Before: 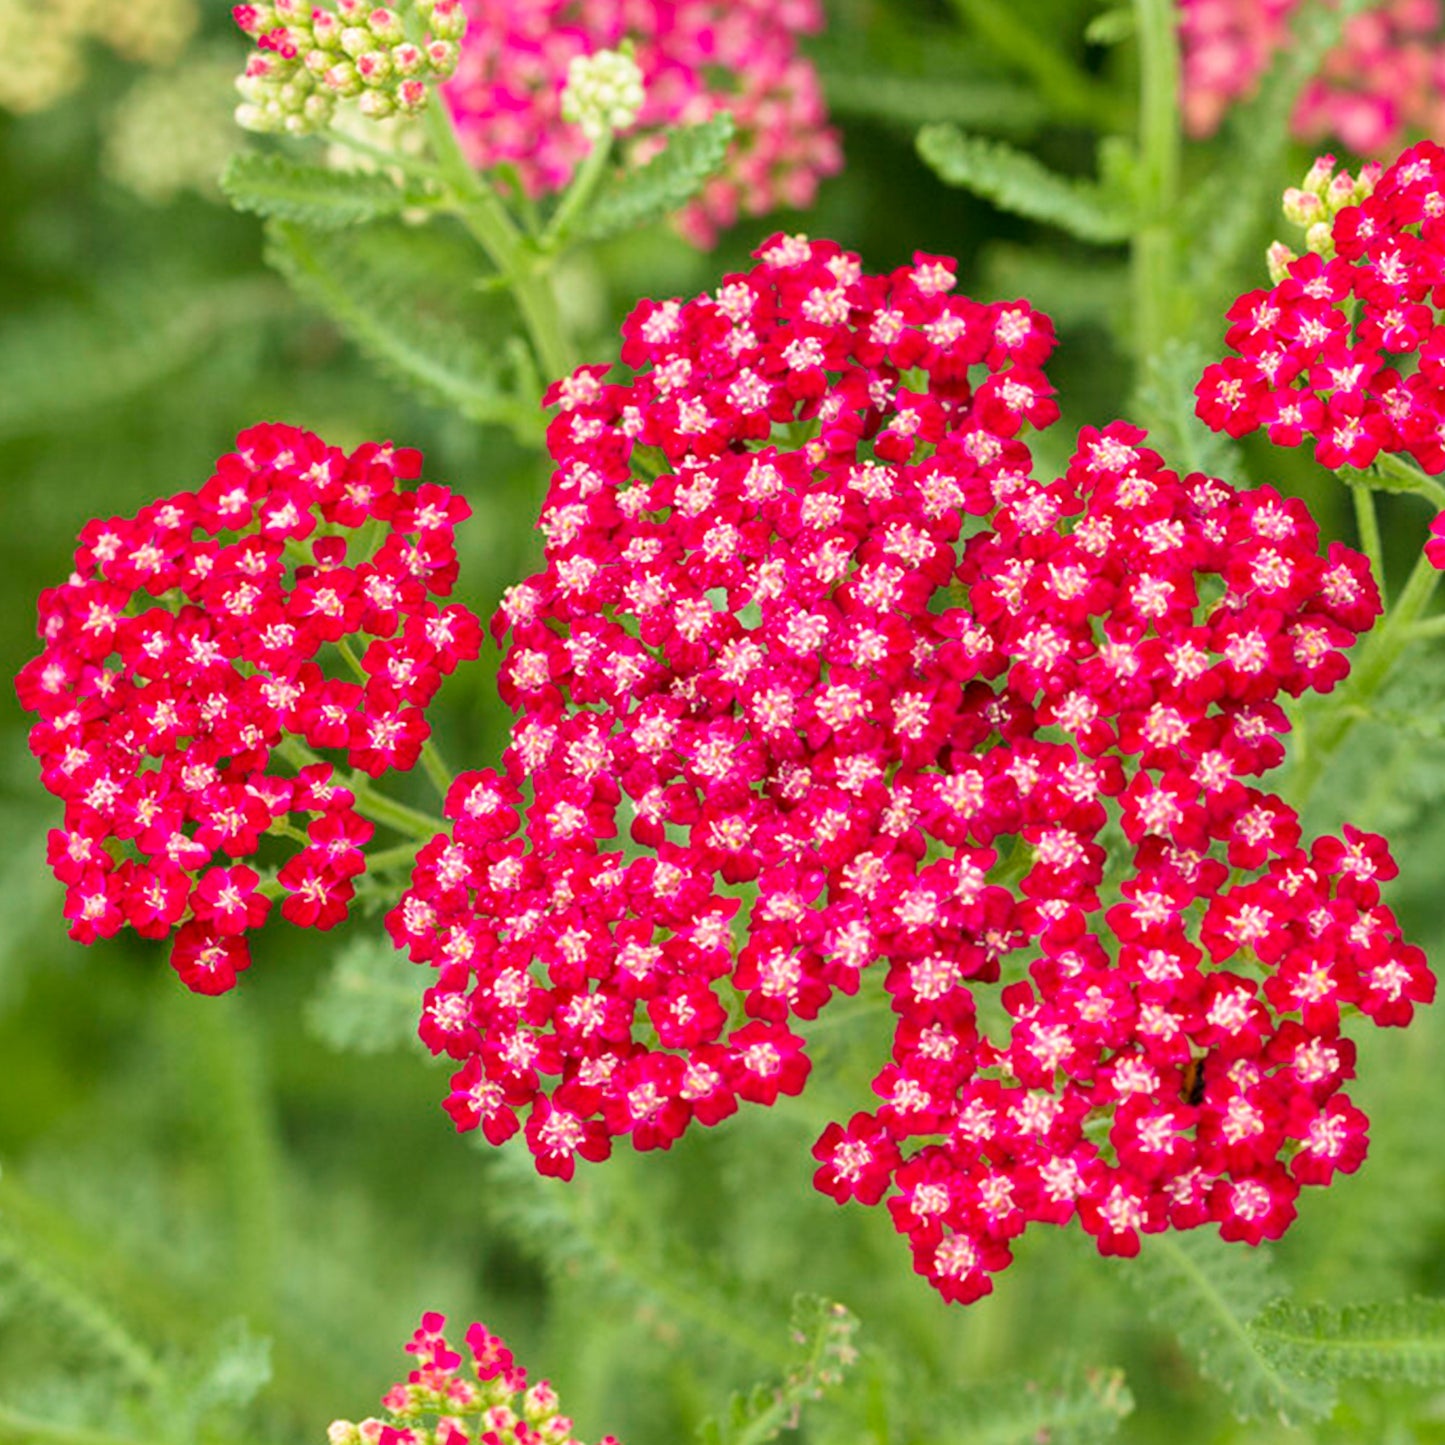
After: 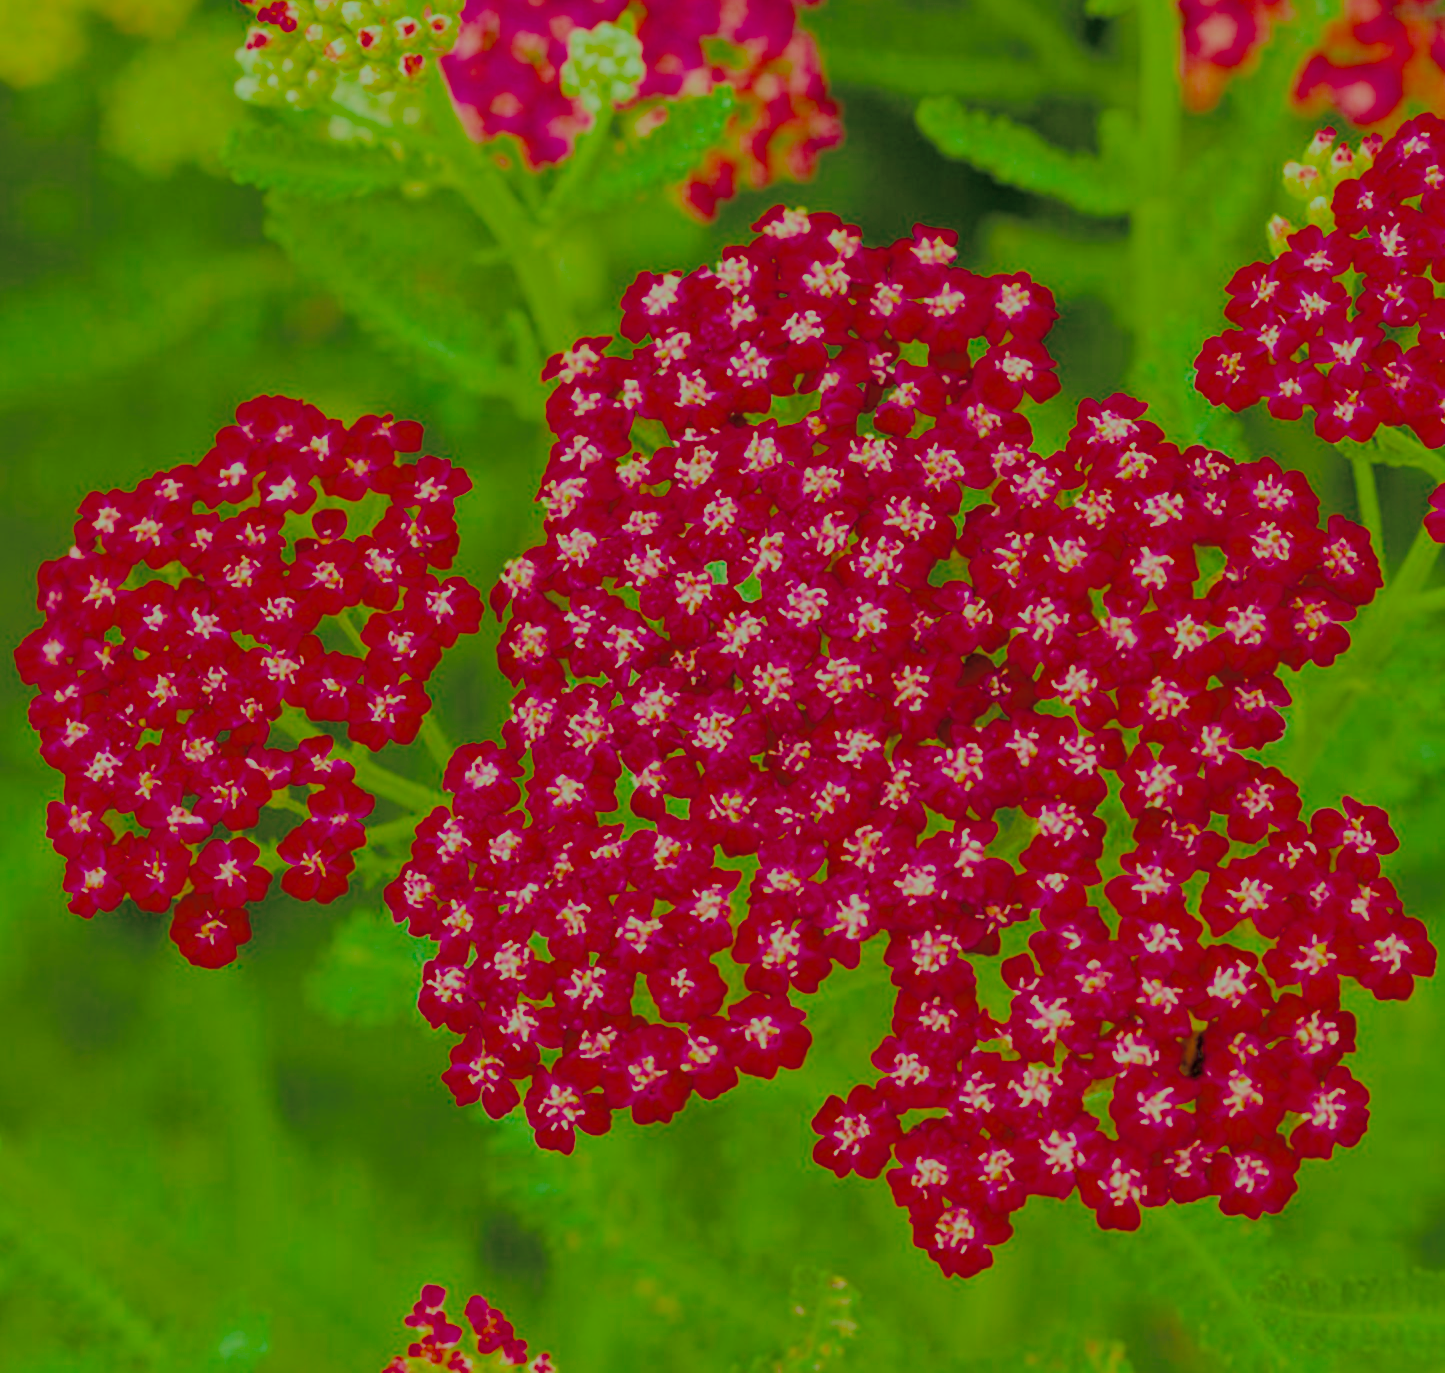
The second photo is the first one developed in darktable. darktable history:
crop and rotate: top 1.889%, bottom 3.09%
color balance rgb: highlights gain › luminance 15.572%, highlights gain › chroma 7.048%, highlights gain › hue 123.47°, perceptual saturation grading › global saturation 35.892%, global vibrance 10.489%, saturation formula JzAzBz (2021)
filmic rgb: black relative exposure -13.86 EV, white relative exposure 7.99 EV, hardness 3.74, latitude 50.23%, contrast 0.51, color science v6 (2022)
